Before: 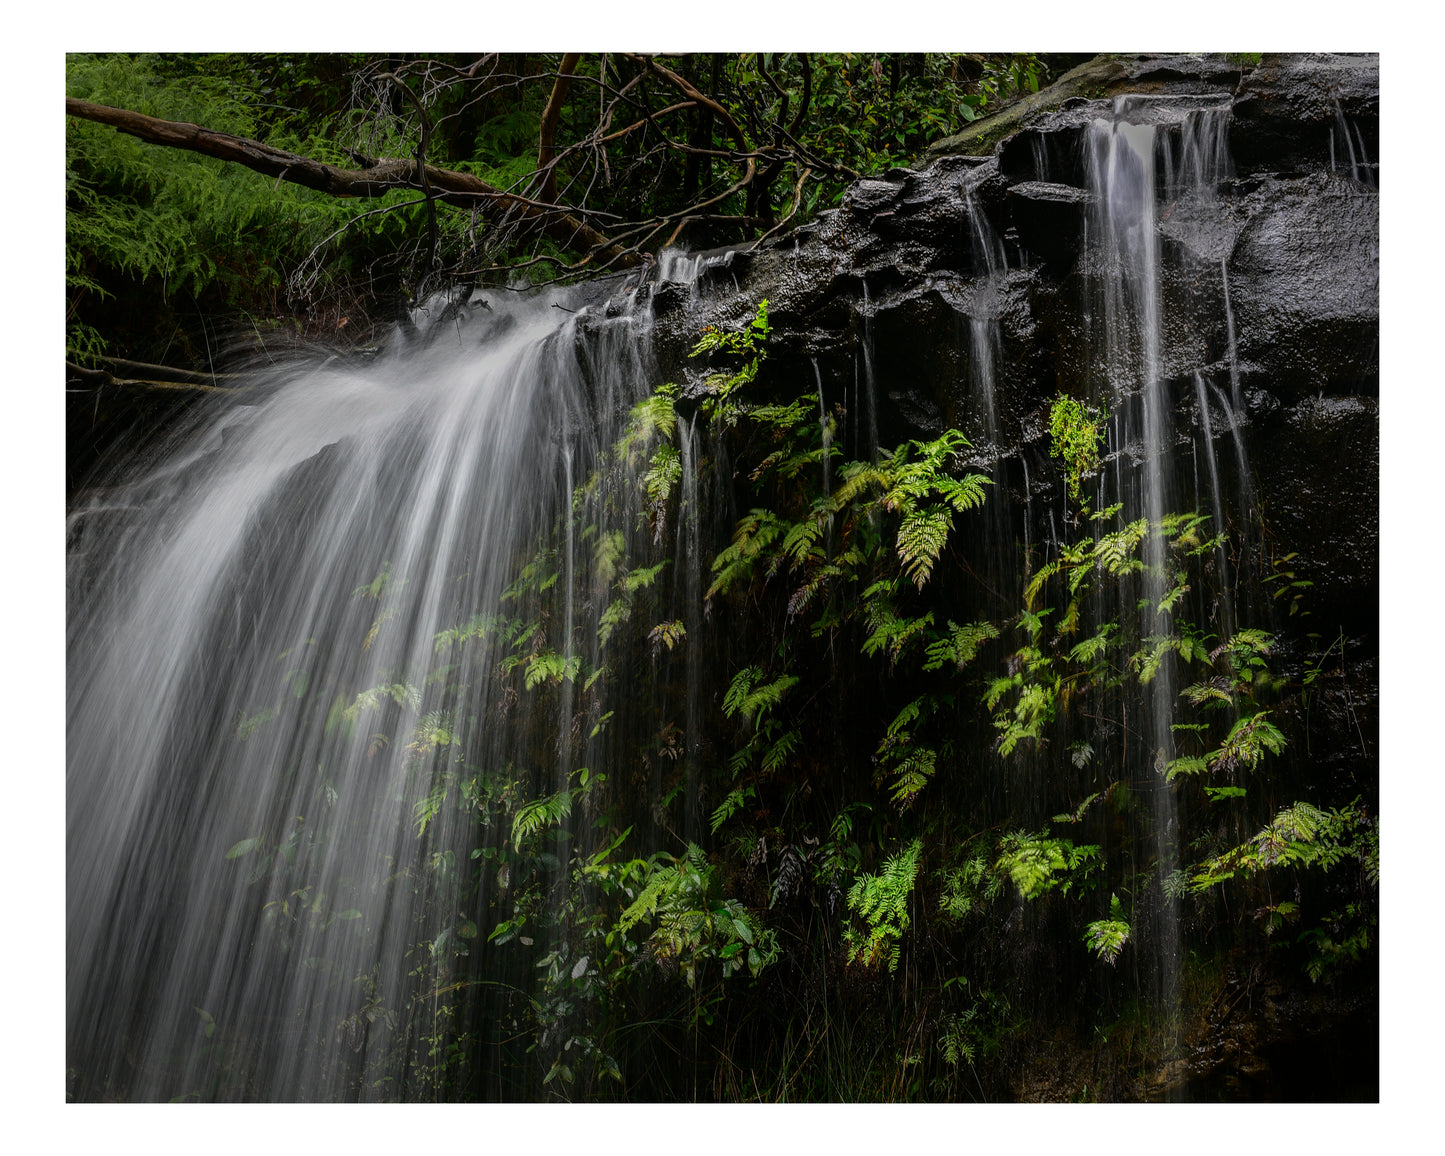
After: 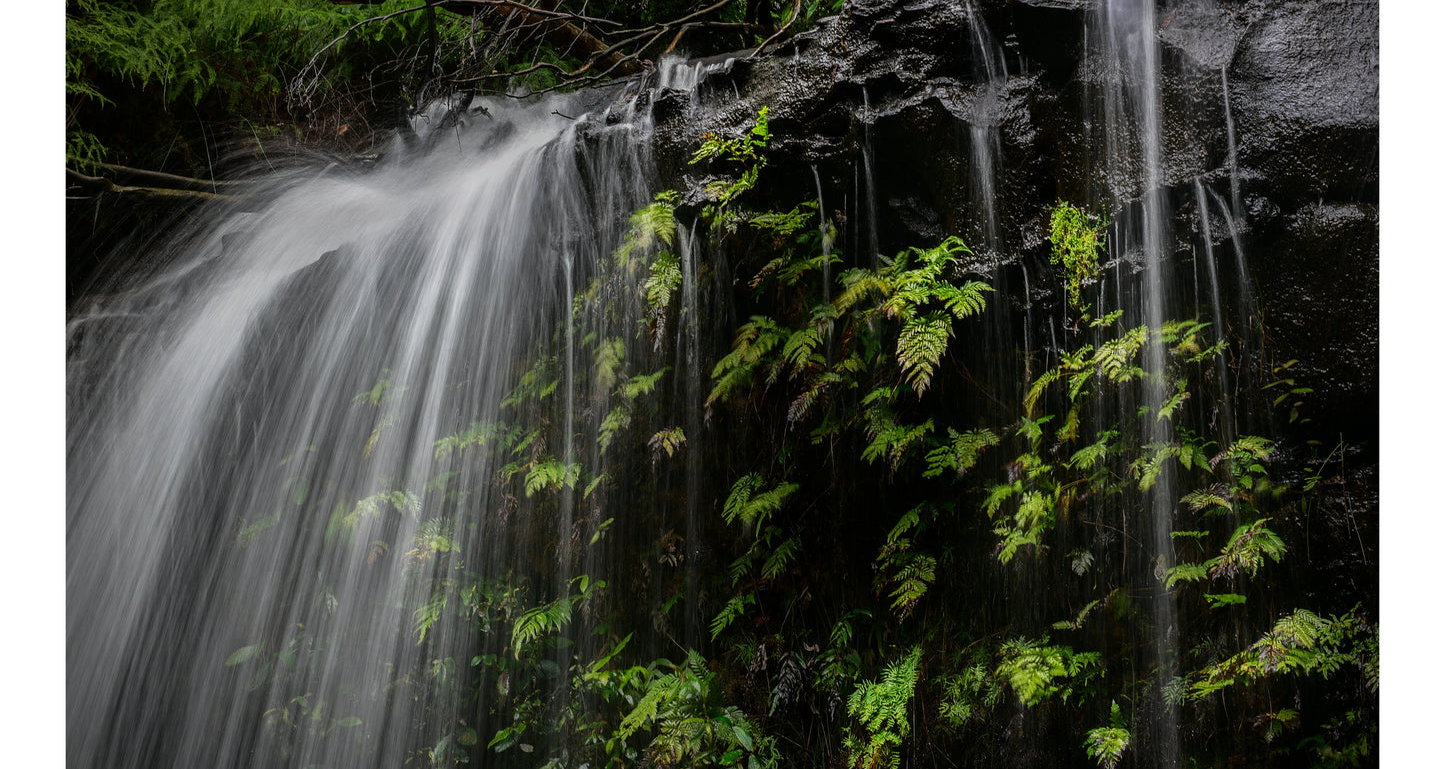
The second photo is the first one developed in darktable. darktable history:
levels: mode automatic
crop: top 16.727%, bottom 16.727%
